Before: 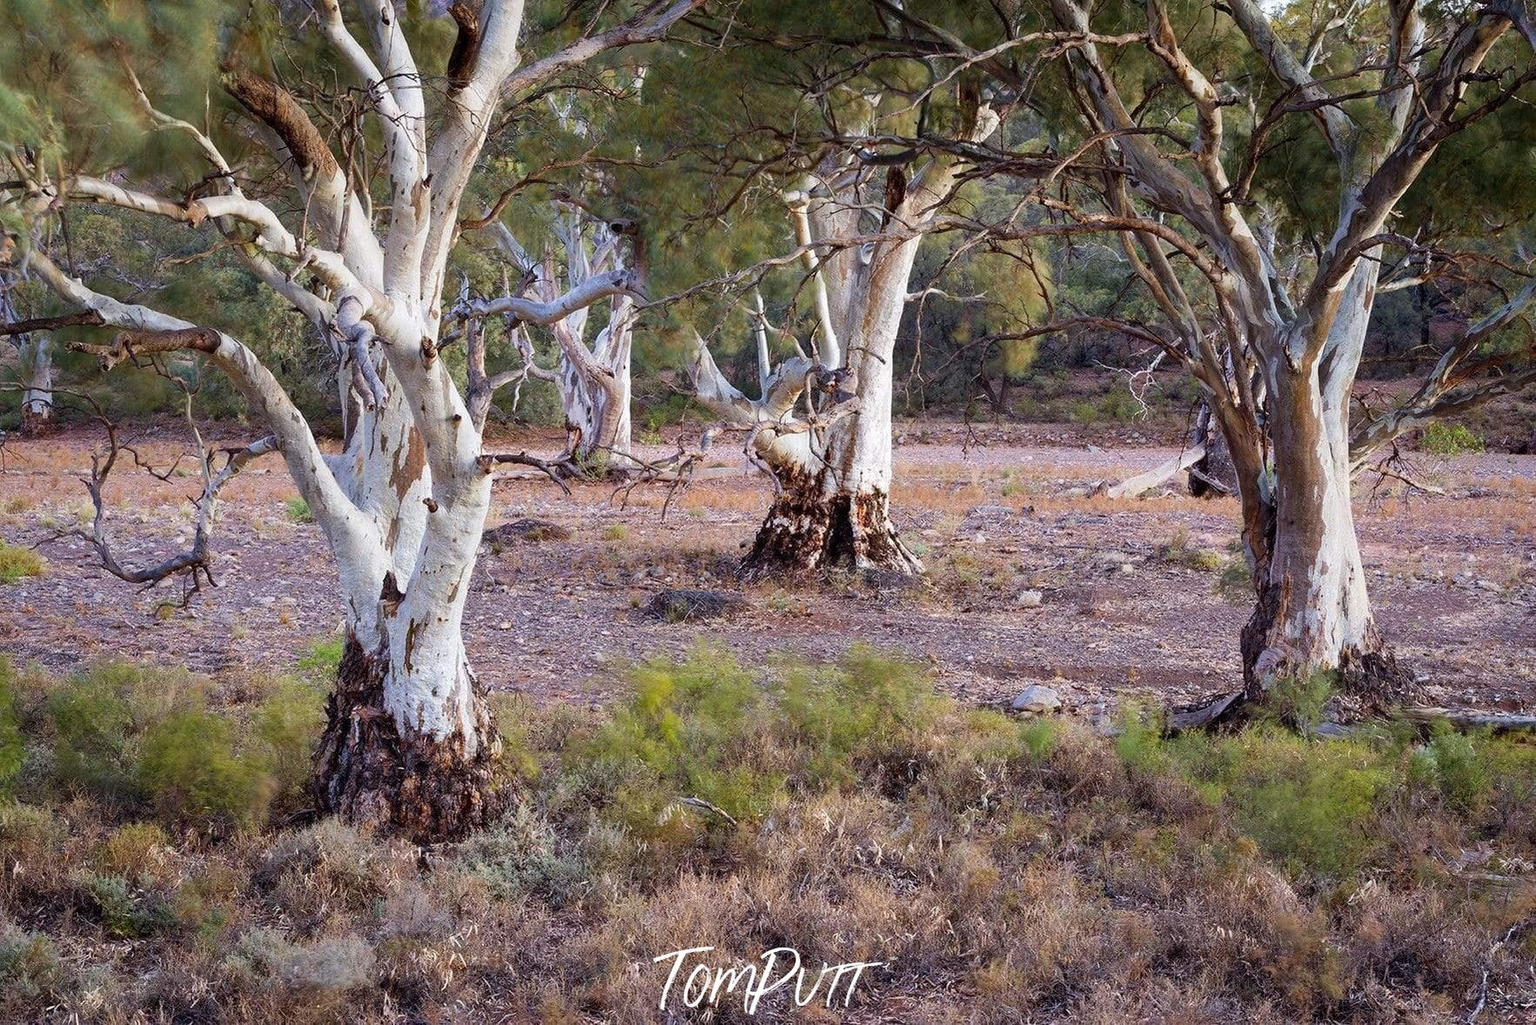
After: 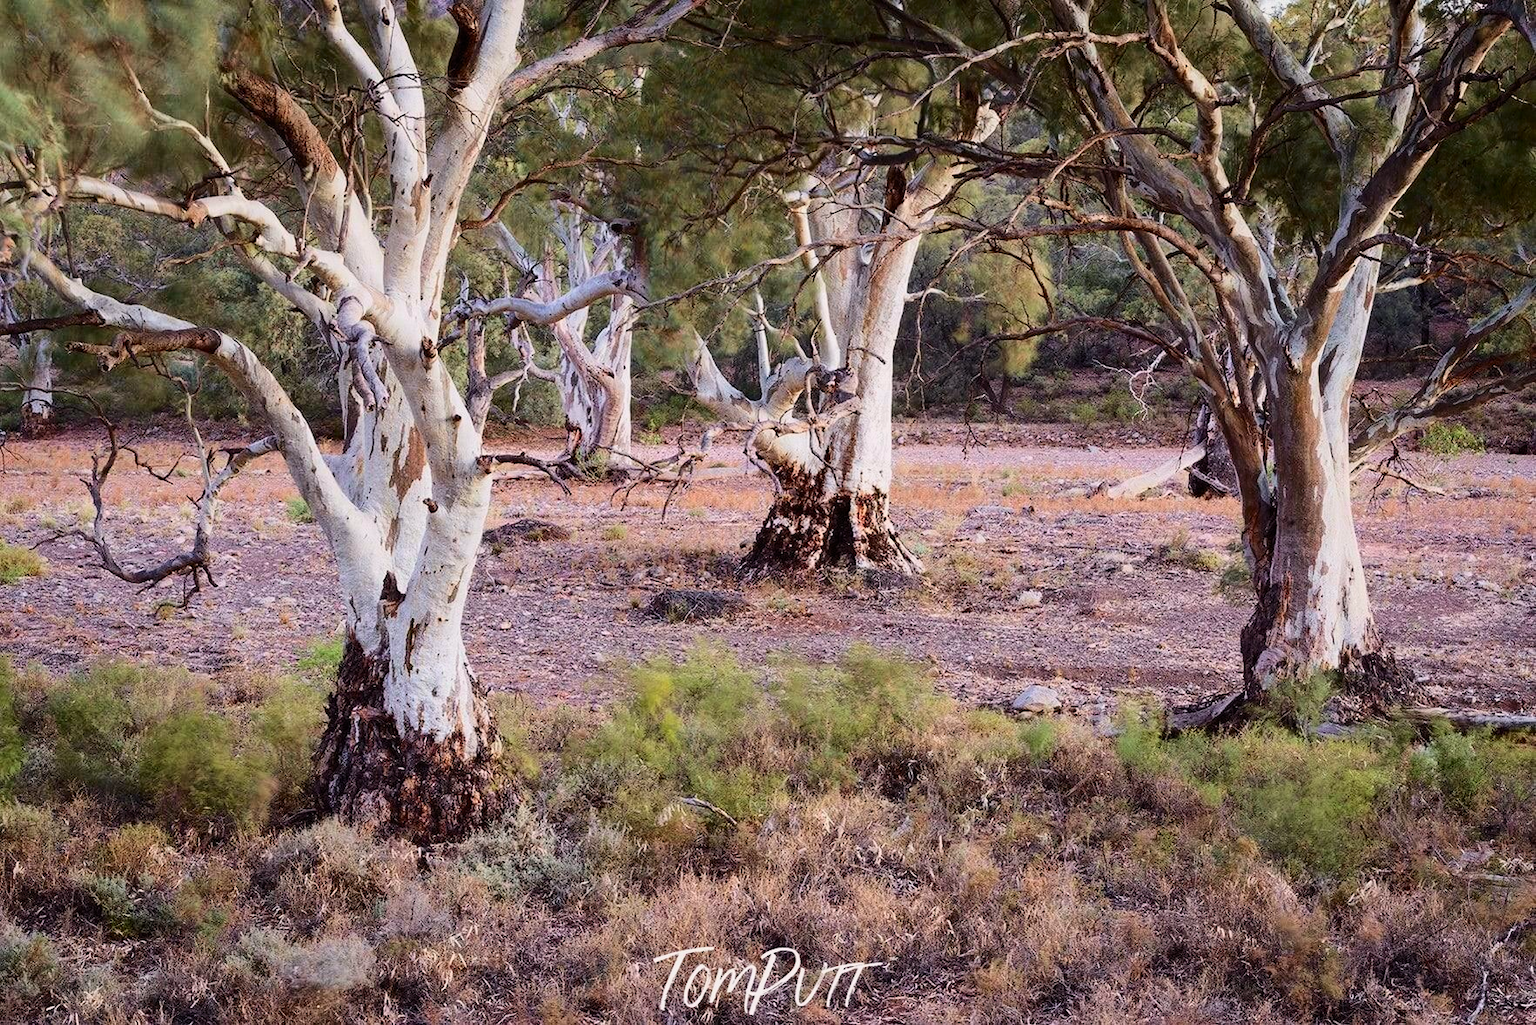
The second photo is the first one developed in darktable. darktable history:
levels: levels [0.016, 0.492, 0.969]
tone curve: curves: ch0 [(0, 0.019) (0.204, 0.162) (0.491, 0.519) (0.748, 0.765) (1, 0.919)]; ch1 [(0, 0) (0.179, 0.173) (0.322, 0.32) (0.442, 0.447) (0.496, 0.504) (0.566, 0.585) (0.761, 0.803) (1, 1)]; ch2 [(0, 0) (0.434, 0.447) (0.483, 0.487) (0.555, 0.563) (0.697, 0.68) (1, 1)], color space Lab, independent channels, preserve colors none
